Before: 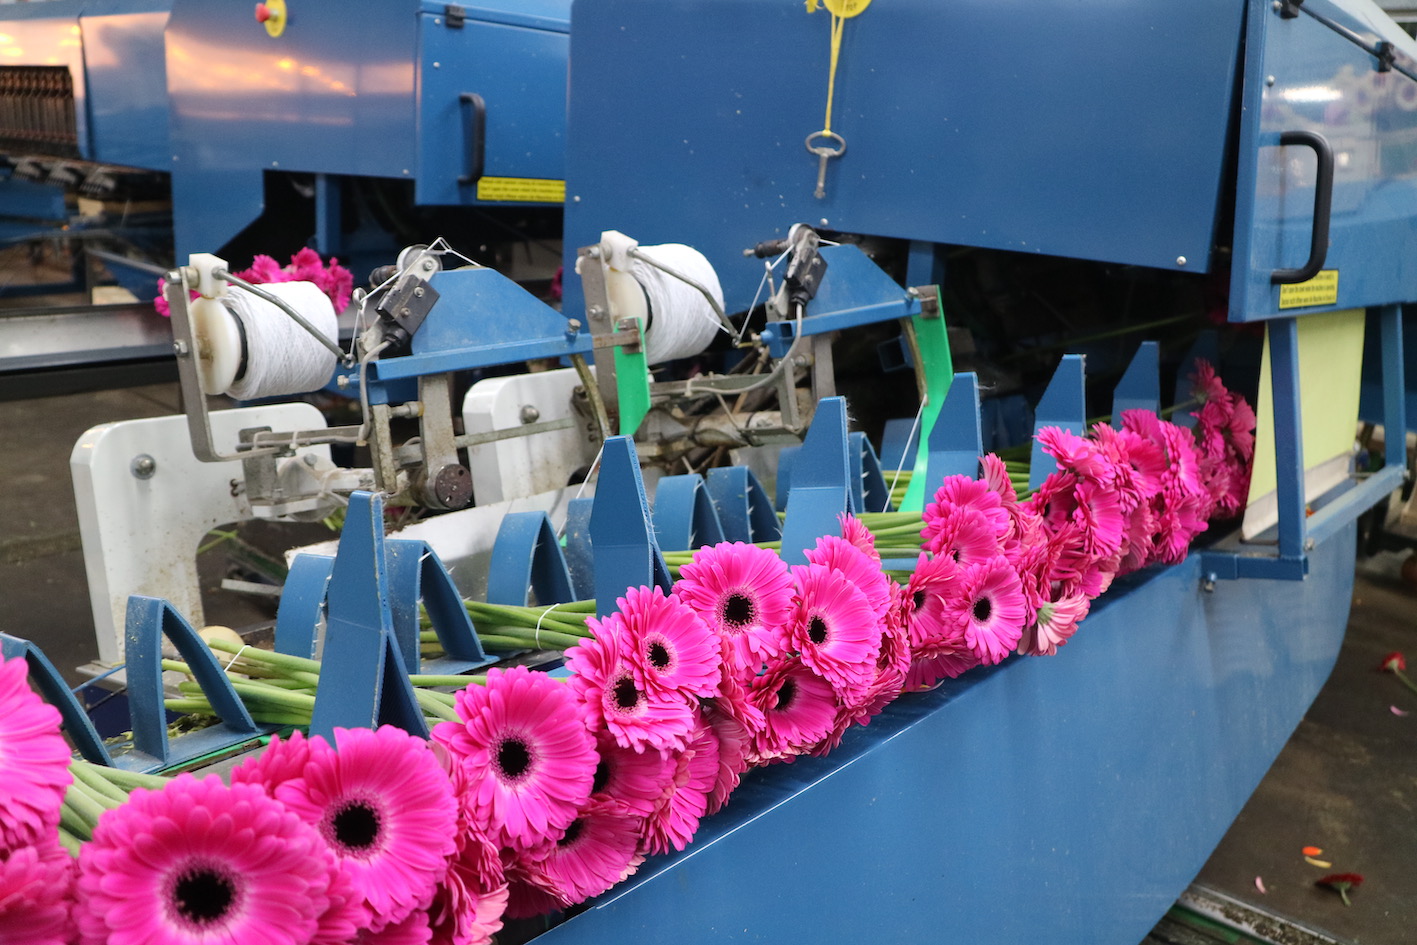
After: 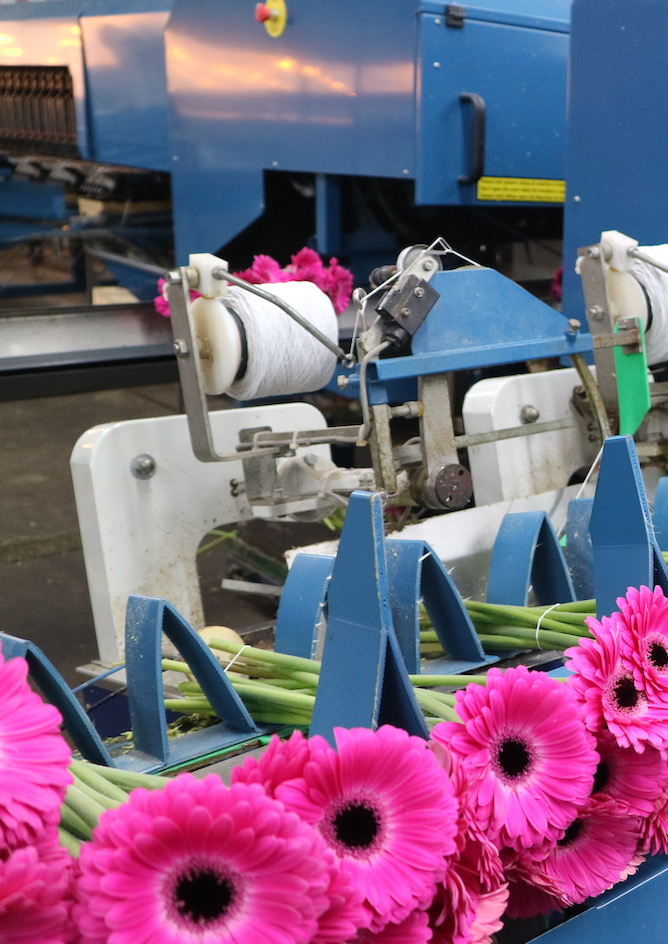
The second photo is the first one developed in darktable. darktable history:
crop and rotate: left 0.061%, top 0%, right 52.785%
